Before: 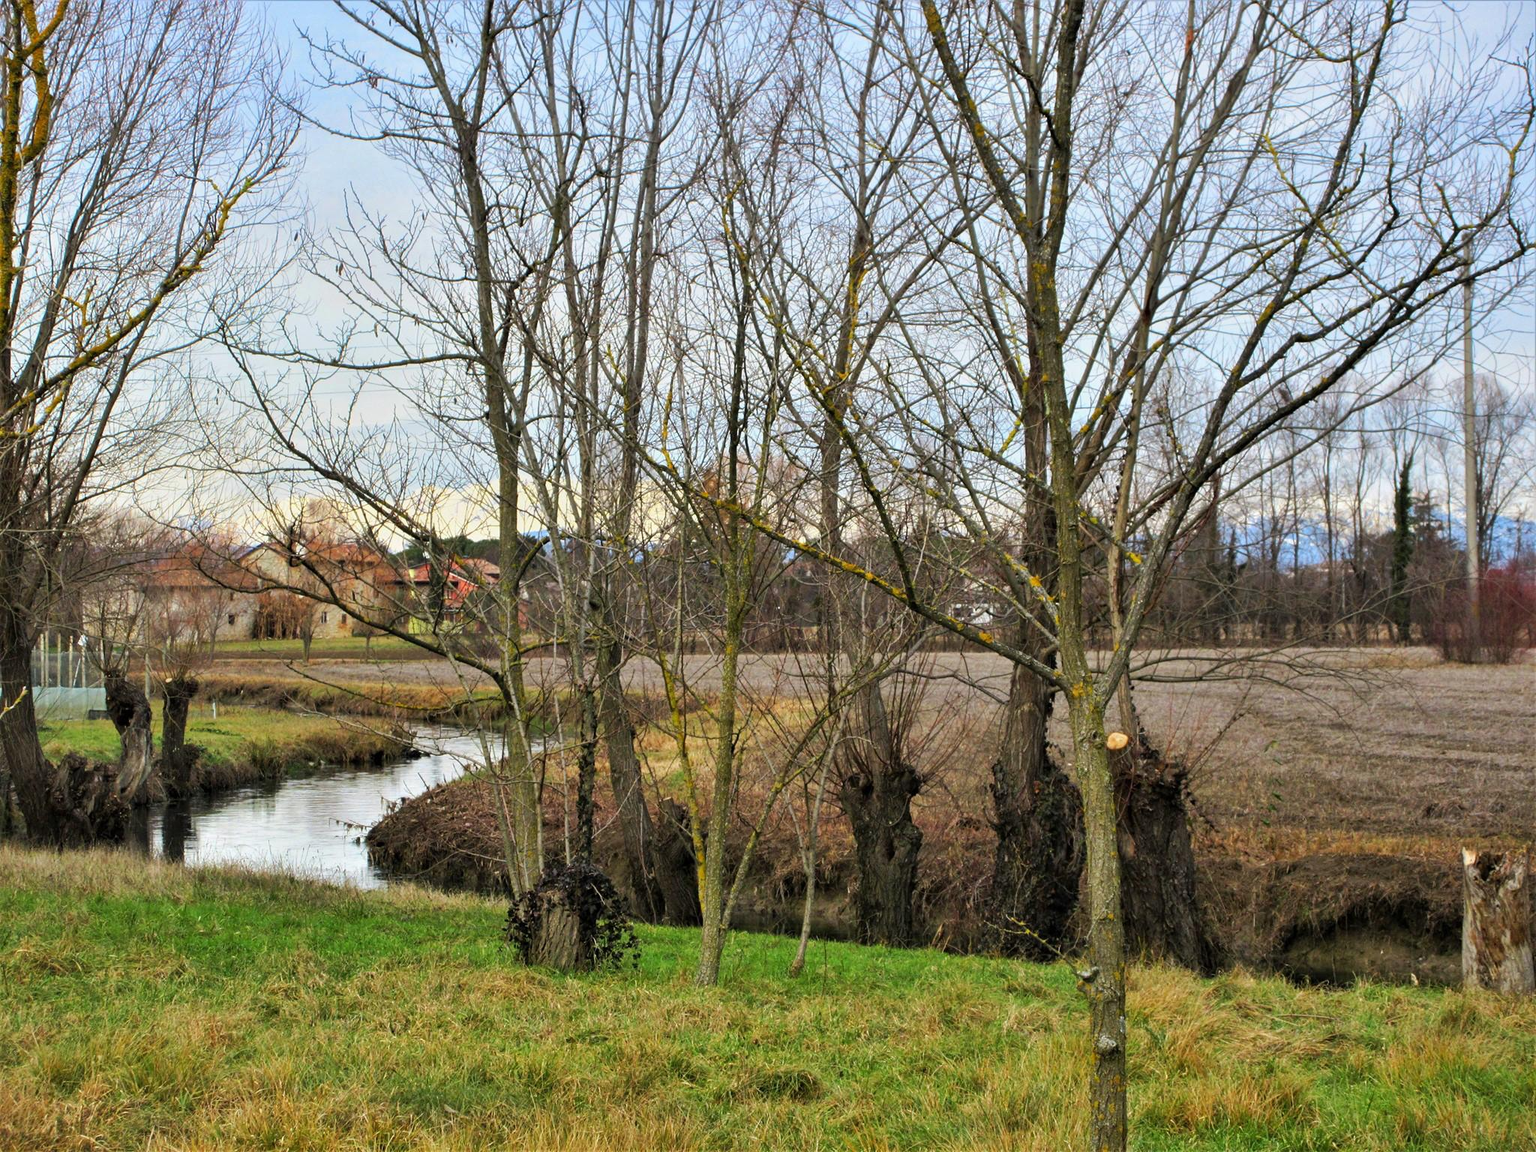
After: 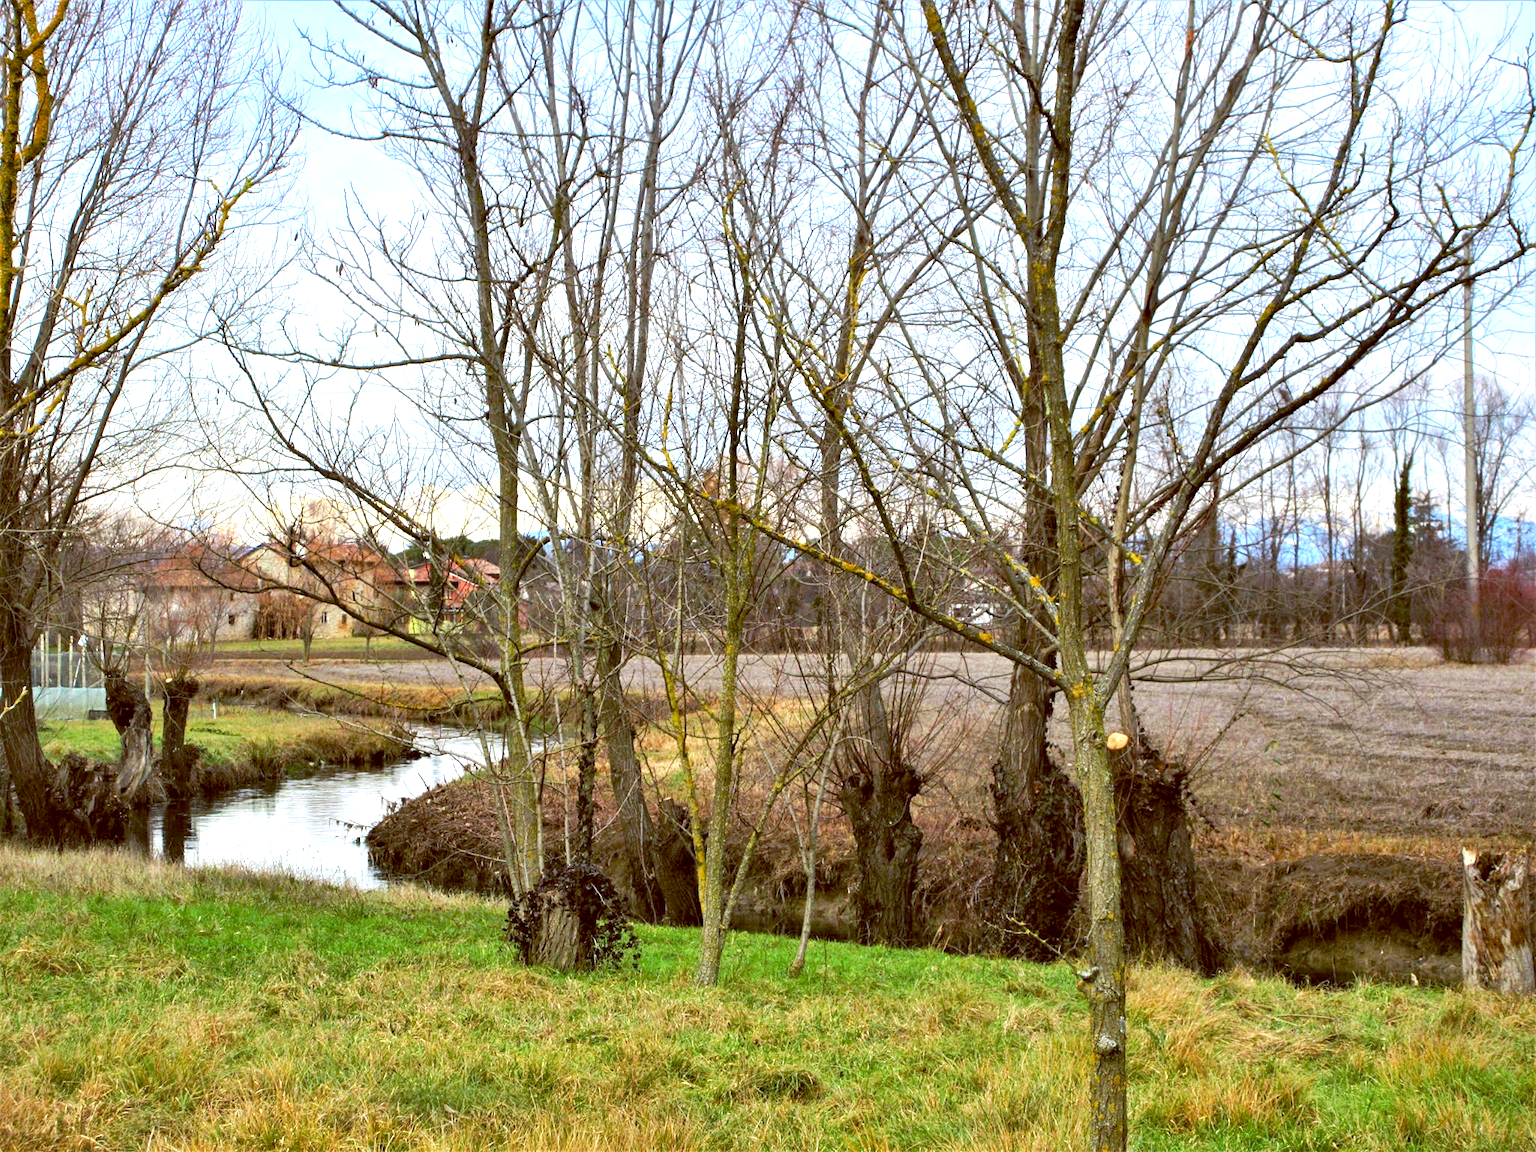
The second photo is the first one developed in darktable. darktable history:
color balance: lift [1, 1.015, 1.004, 0.985], gamma [1, 0.958, 0.971, 1.042], gain [1, 0.956, 0.977, 1.044]
color zones: curves: ch0 [(0.068, 0.464) (0.25, 0.5) (0.48, 0.508) (0.75, 0.536) (0.886, 0.476) (0.967, 0.456)]; ch1 [(0.066, 0.456) (0.25, 0.5) (0.616, 0.508) (0.746, 0.56) (0.934, 0.444)]
exposure: black level correction 0.001, exposure 0.675 EV, compensate highlight preservation false
